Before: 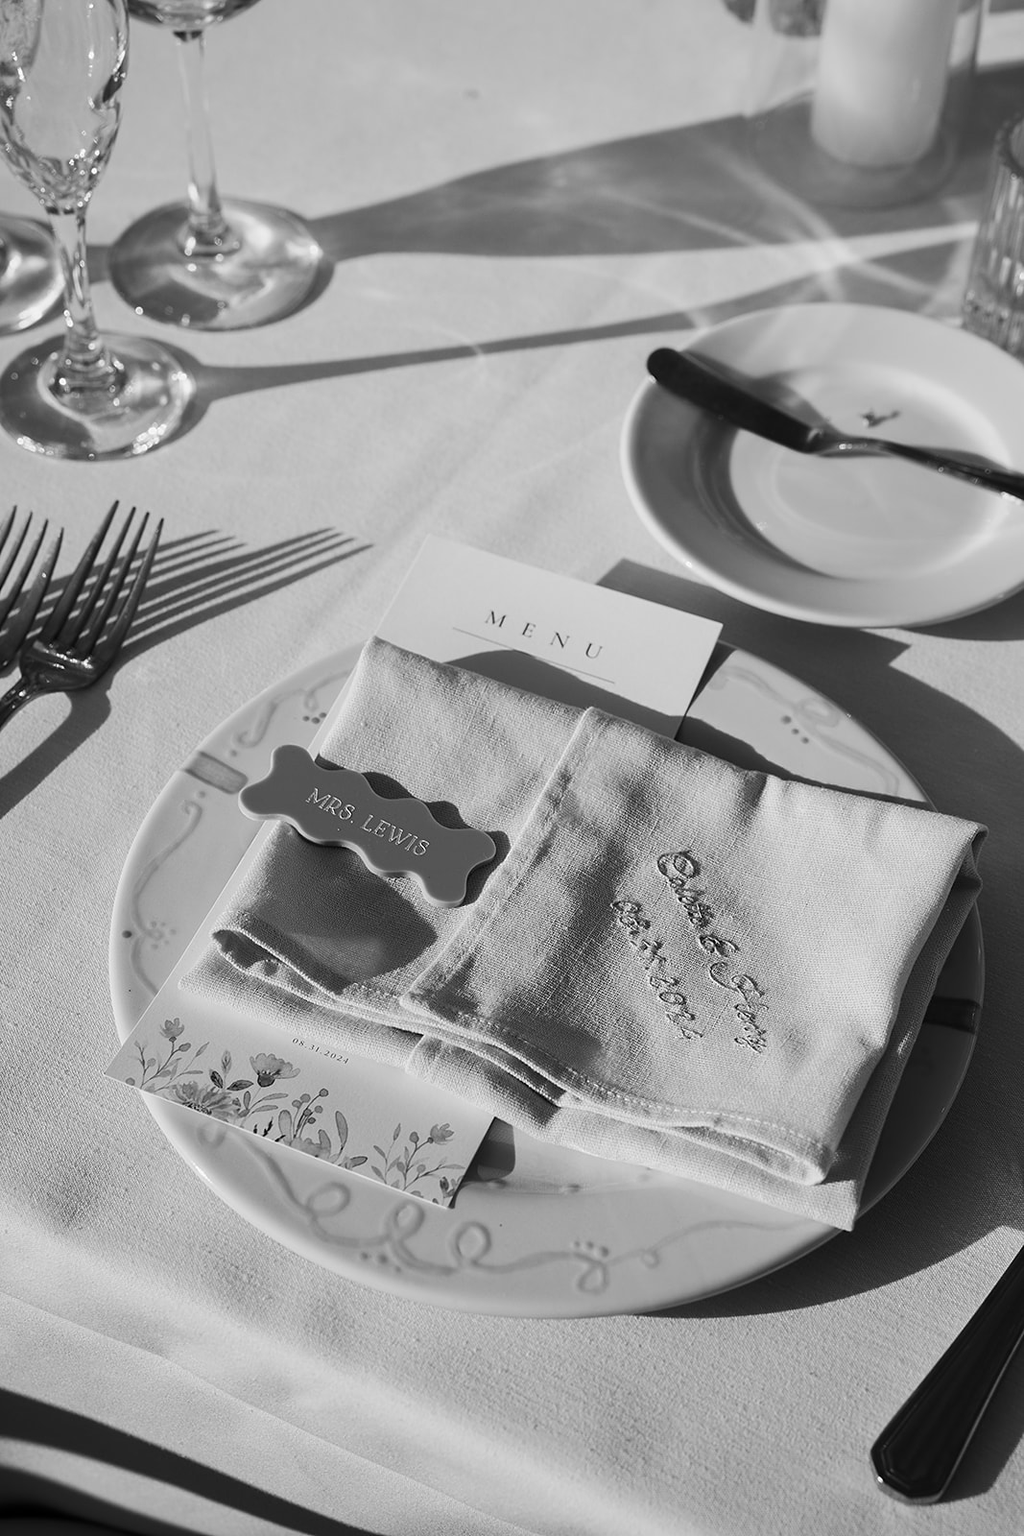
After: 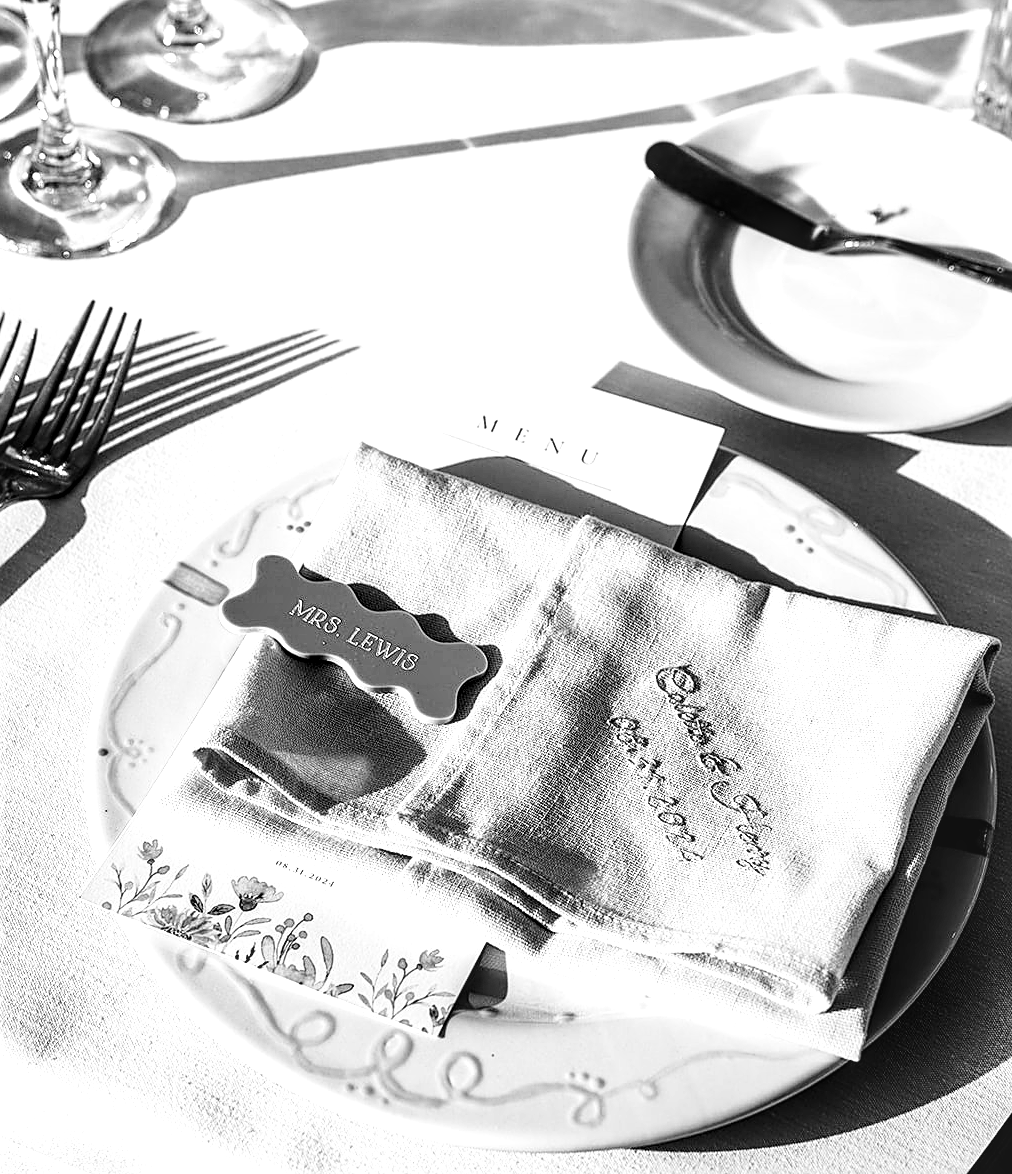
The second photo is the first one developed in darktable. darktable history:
sharpen: on, module defaults
local contrast: highlights 26%, detail 150%
crop and rotate: left 2.776%, top 13.872%, right 2.313%, bottom 12.698%
exposure: exposure 1 EV, compensate highlight preservation false
levels: levels [0.101, 0.578, 0.953]
tone equalizer: smoothing diameter 24.87%, edges refinement/feathering 7.39, preserve details guided filter
contrast brightness saturation: contrast -0.047, saturation -0.42
base curve: curves: ch0 [(0, 0) (0.036, 0.025) (0.121, 0.166) (0.206, 0.329) (0.605, 0.79) (1, 1)], preserve colors none
